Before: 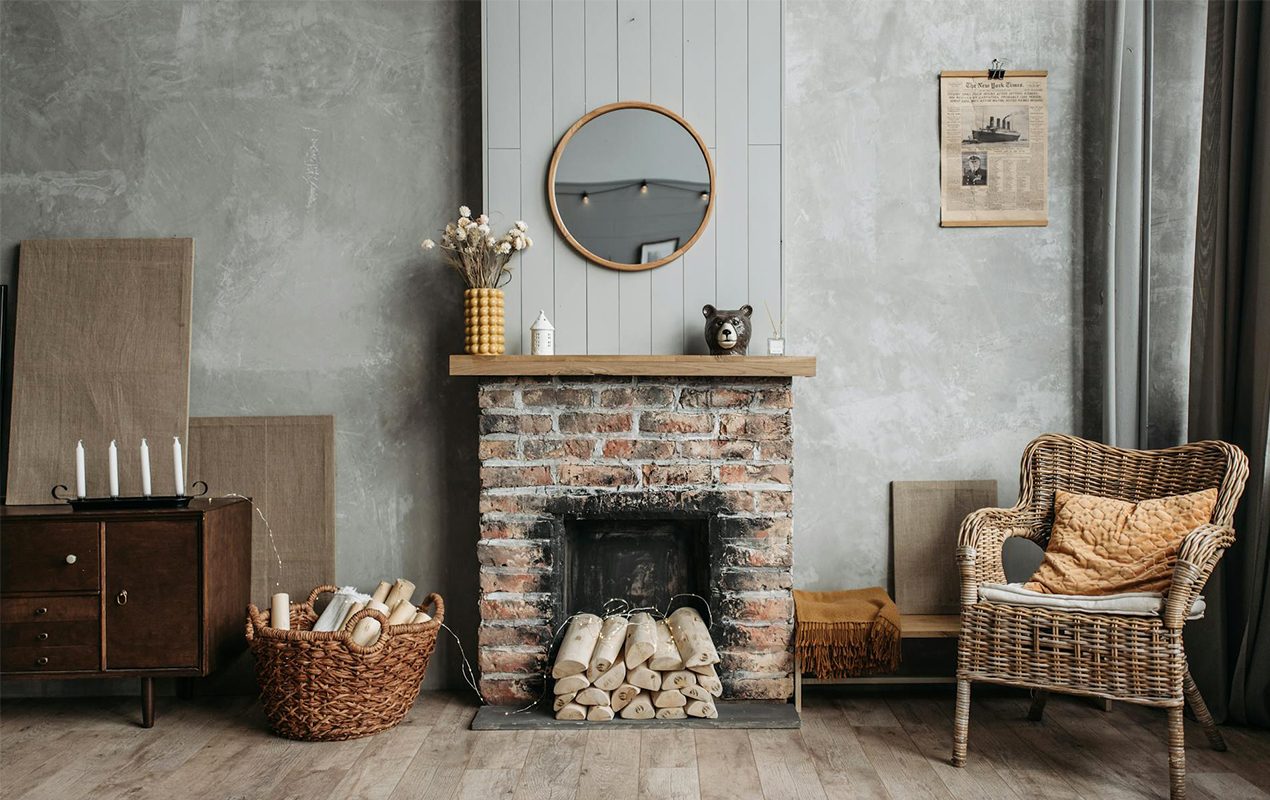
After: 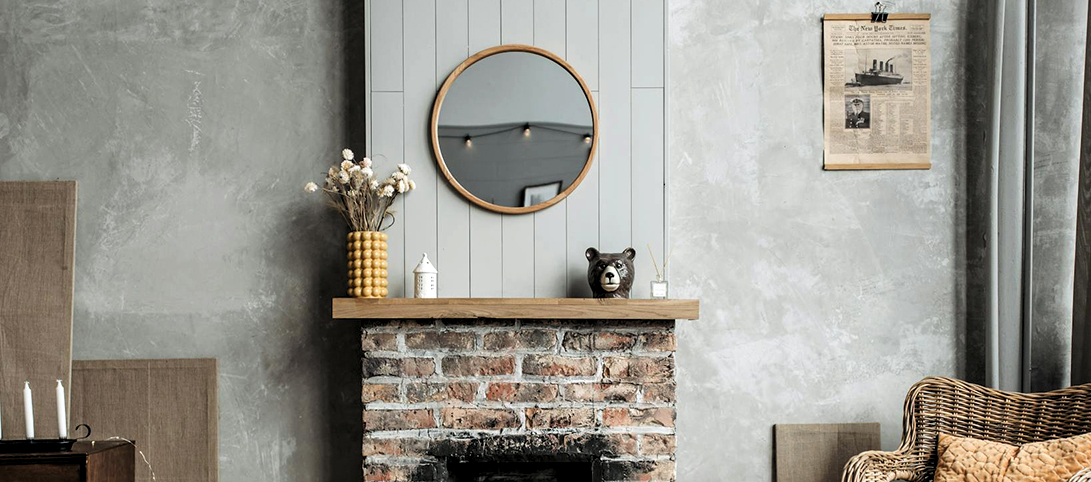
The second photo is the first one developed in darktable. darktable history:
crop and rotate: left 9.233%, top 7.135%, right 4.798%, bottom 32.552%
levels: levels [0.062, 0.494, 0.925]
